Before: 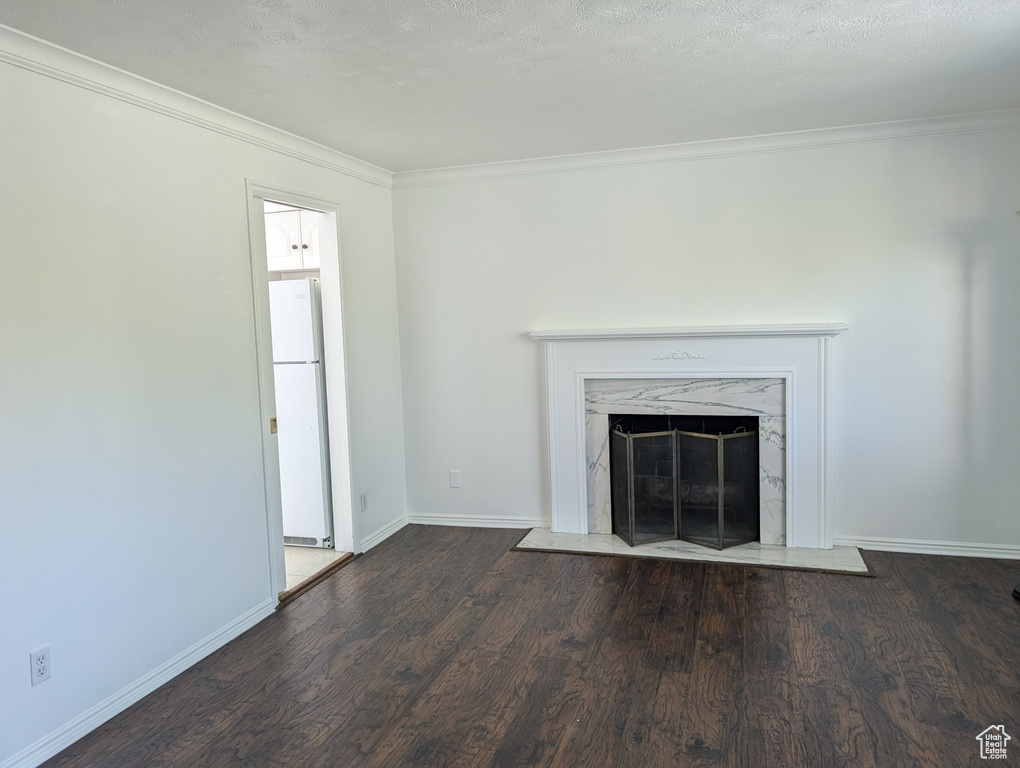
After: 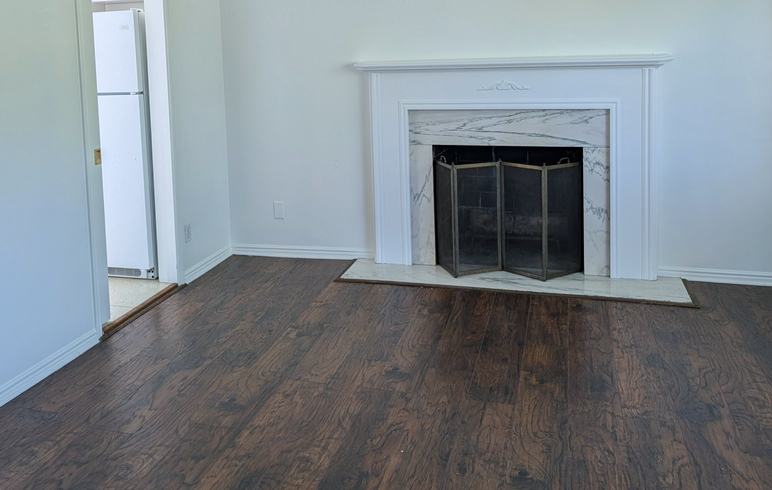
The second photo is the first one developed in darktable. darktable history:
crop and rotate: left 17.299%, top 35.115%, right 7.015%, bottom 1.024%
shadows and highlights: shadows 25, white point adjustment -3, highlights -30
velvia: on, module defaults
white balance: red 0.967, blue 1.049
